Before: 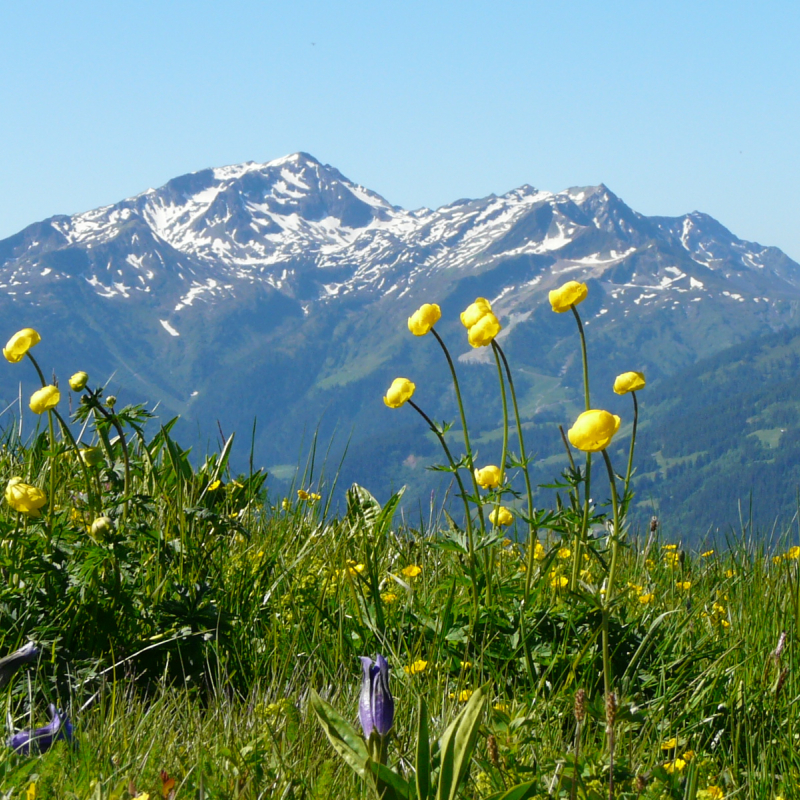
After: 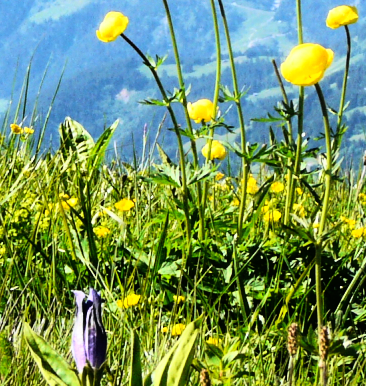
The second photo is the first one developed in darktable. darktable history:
crop: left 35.976%, top 45.819%, right 18.162%, bottom 5.807%
rgb curve: curves: ch0 [(0, 0) (0.21, 0.15) (0.24, 0.21) (0.5, 0.75) (0.75, 0.96) (0.89, 0.99) (1, 1)]; ch1 [(0, 0.02) (0.21, 0.13) (0.25, 0.2) (0.5, 0.67) (0.75, 0.9) (0.89, 0.97) (1, 1)]; ch2 [(0, 0.02) (0.21, 0.13) (0.25, 0.2) (0.5, 0.67) (0.75, 0.9) (0.89, 0.97) (1, 1)], compensate middle gray true
